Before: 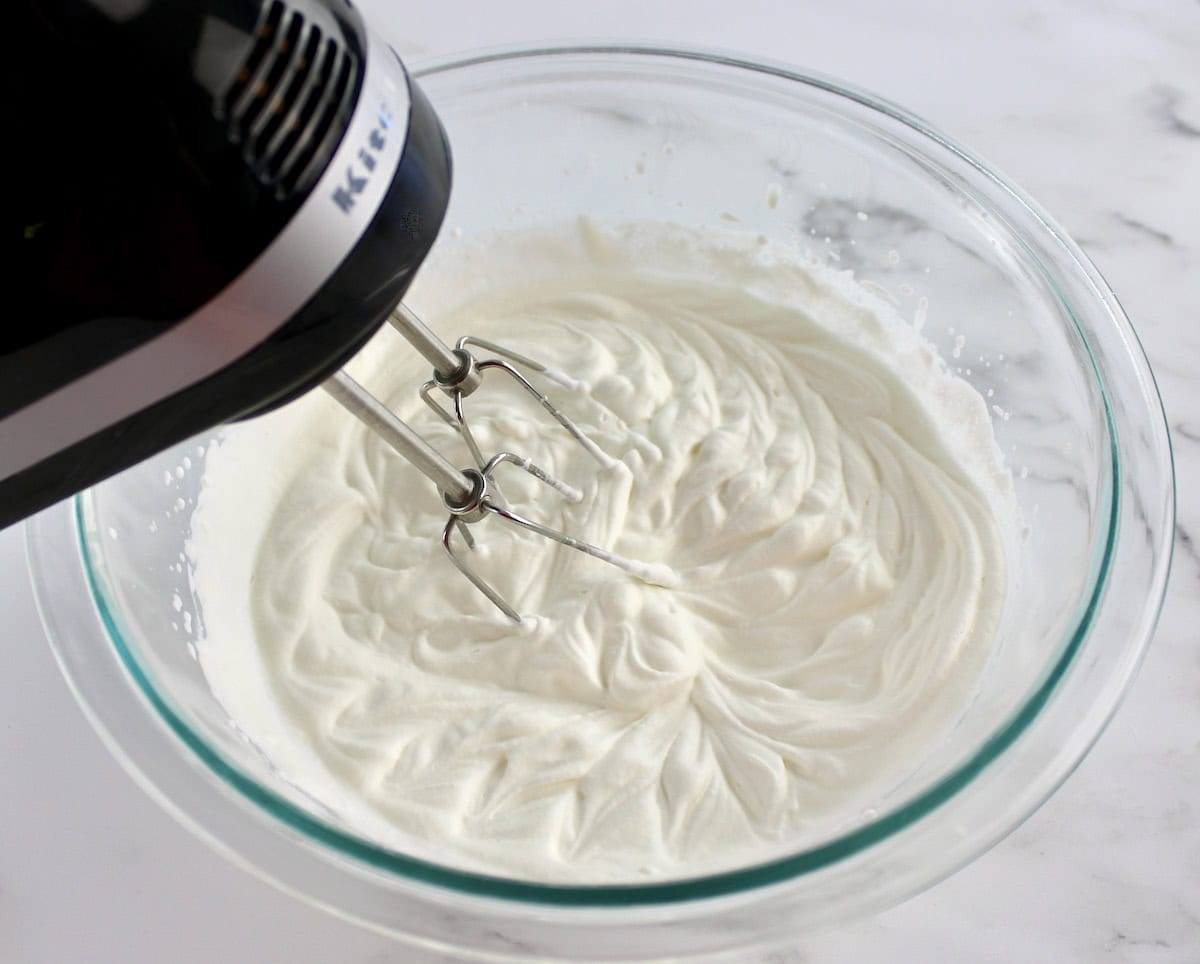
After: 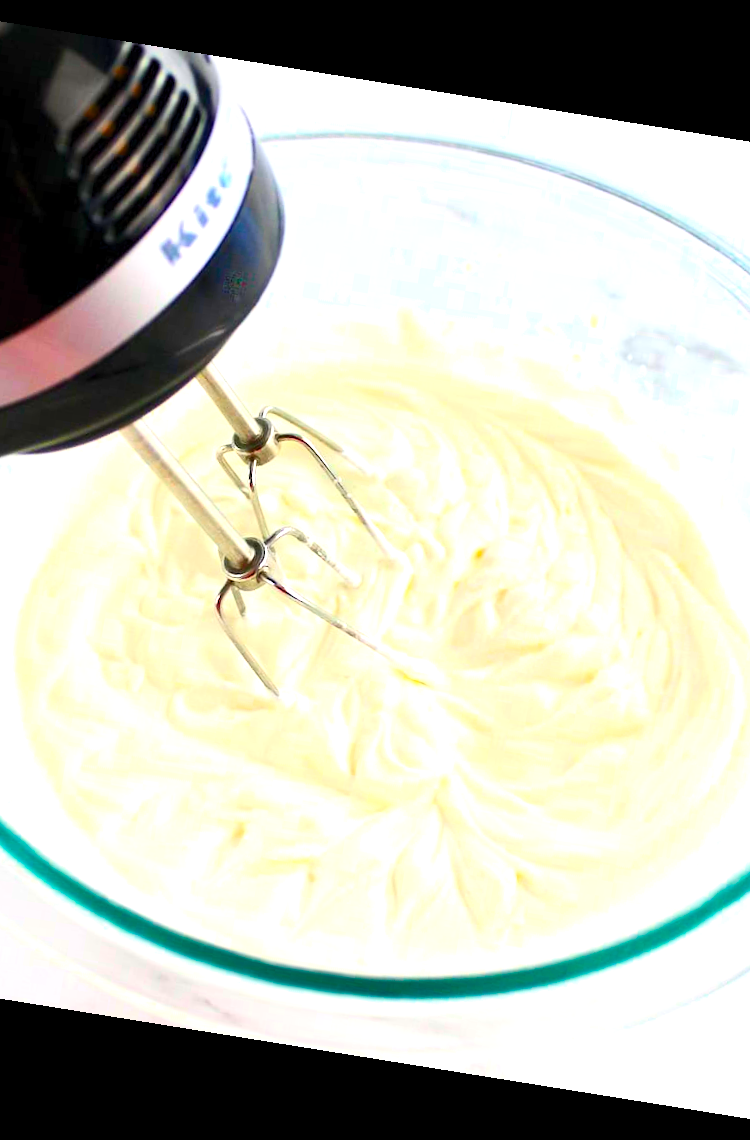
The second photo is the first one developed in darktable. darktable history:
rotate and perspective: rotation 9.12°, automatic cropping off
crop: left 21.674%, right 22.086%
color balance rgb: linear chroma grading › global chroma 10%, perceptual saturation grading › global saturation 40%, perceptual brilliance grading › global brilliance 30%, global vibrance 20%
color zones: curves: ch0 [(0, 0.5) (0.143, 0.5) (0.286, 0.5) (0.429, 0.495) (0.571, 0.437) (0.714, 0.44) (0.857, 0.496) (1, 0.5)]
contrast brightness saturation: contrast 0.2, brightness 0.16, saturation 0.22
